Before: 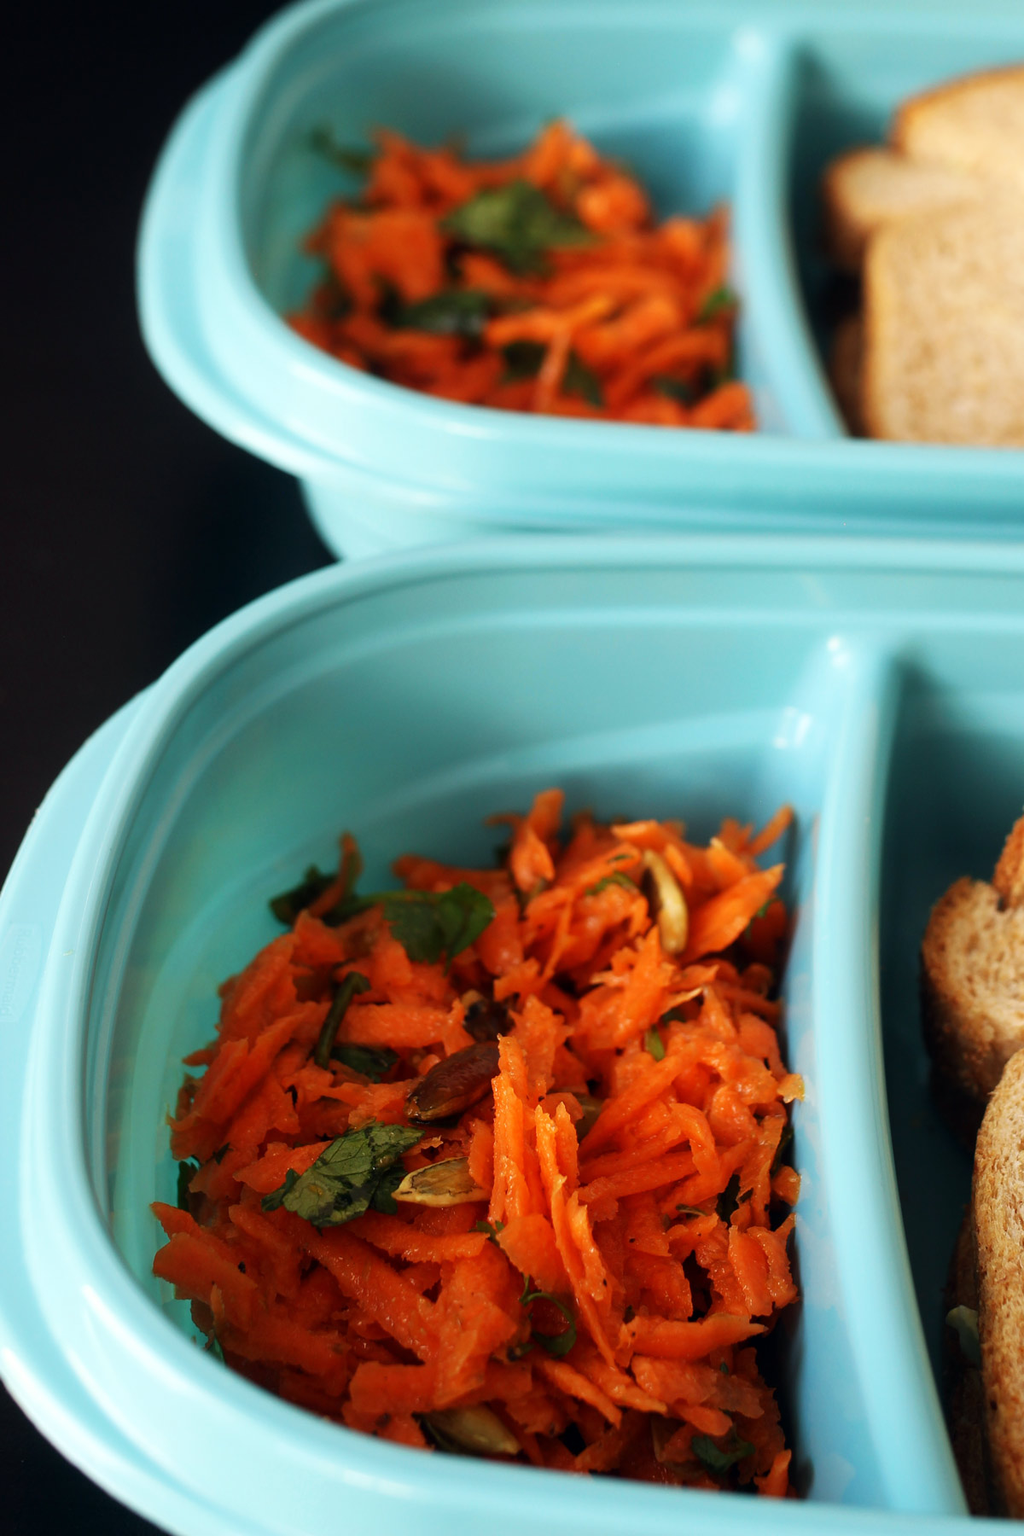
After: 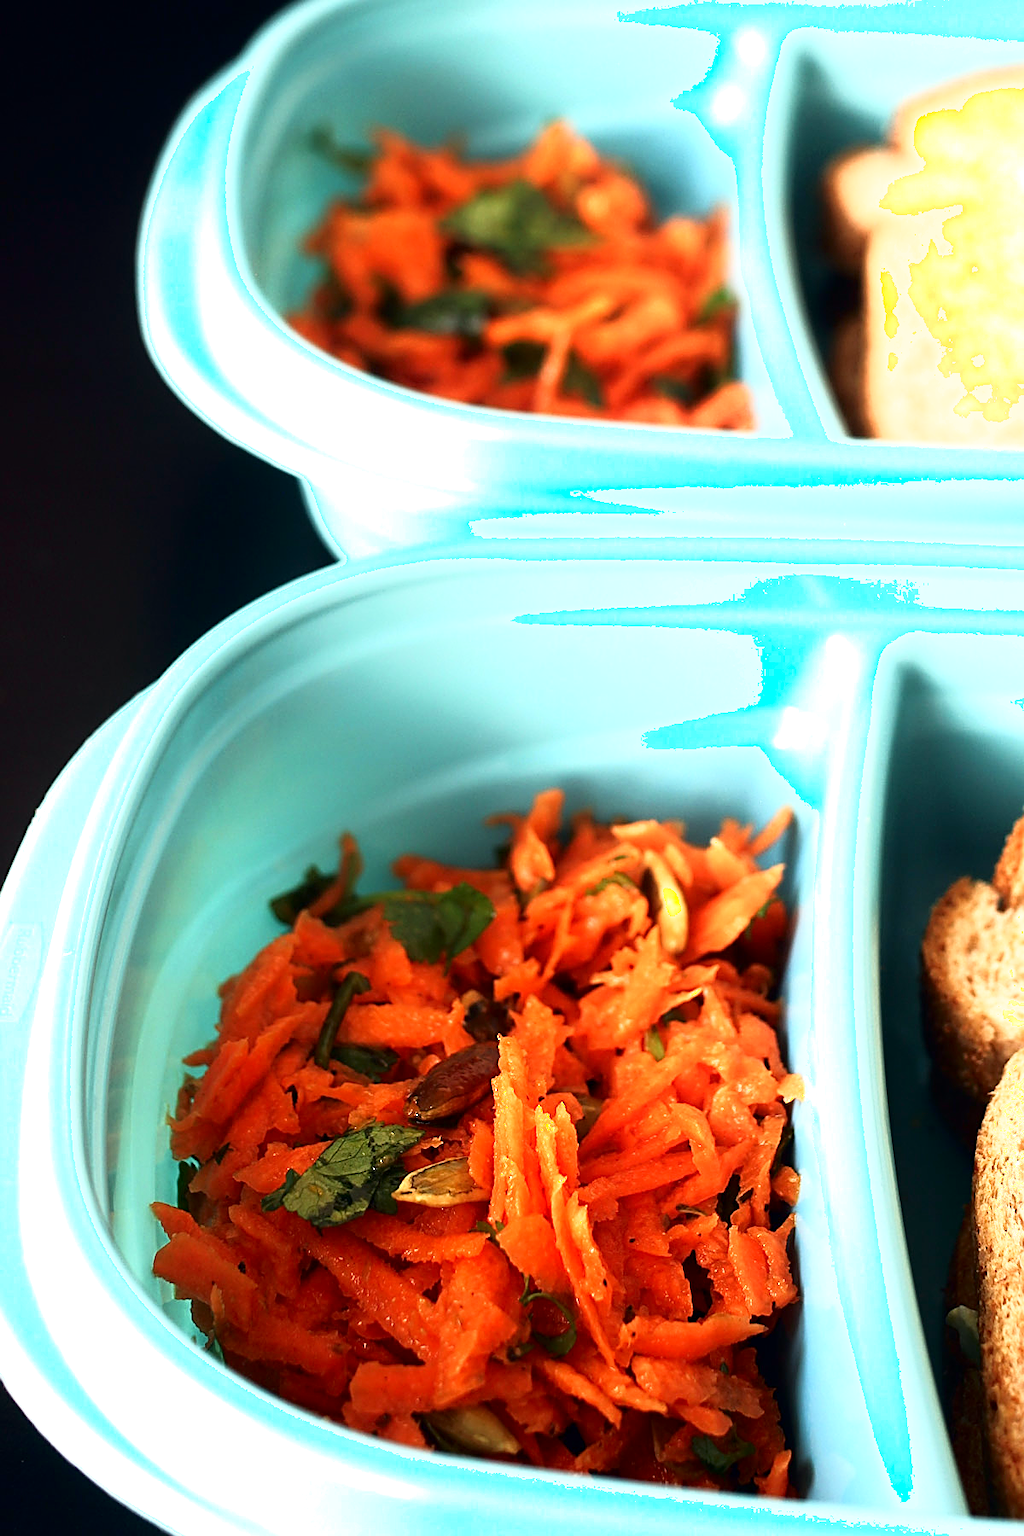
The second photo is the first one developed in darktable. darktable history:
sharpen: amount 0.739
shadows and highlights: shadows -61.61, white point adjustment -5.1, highlights 60.34
exposure: black level correction 0, exposure 1.001 EV, compensate highlight preservation false
